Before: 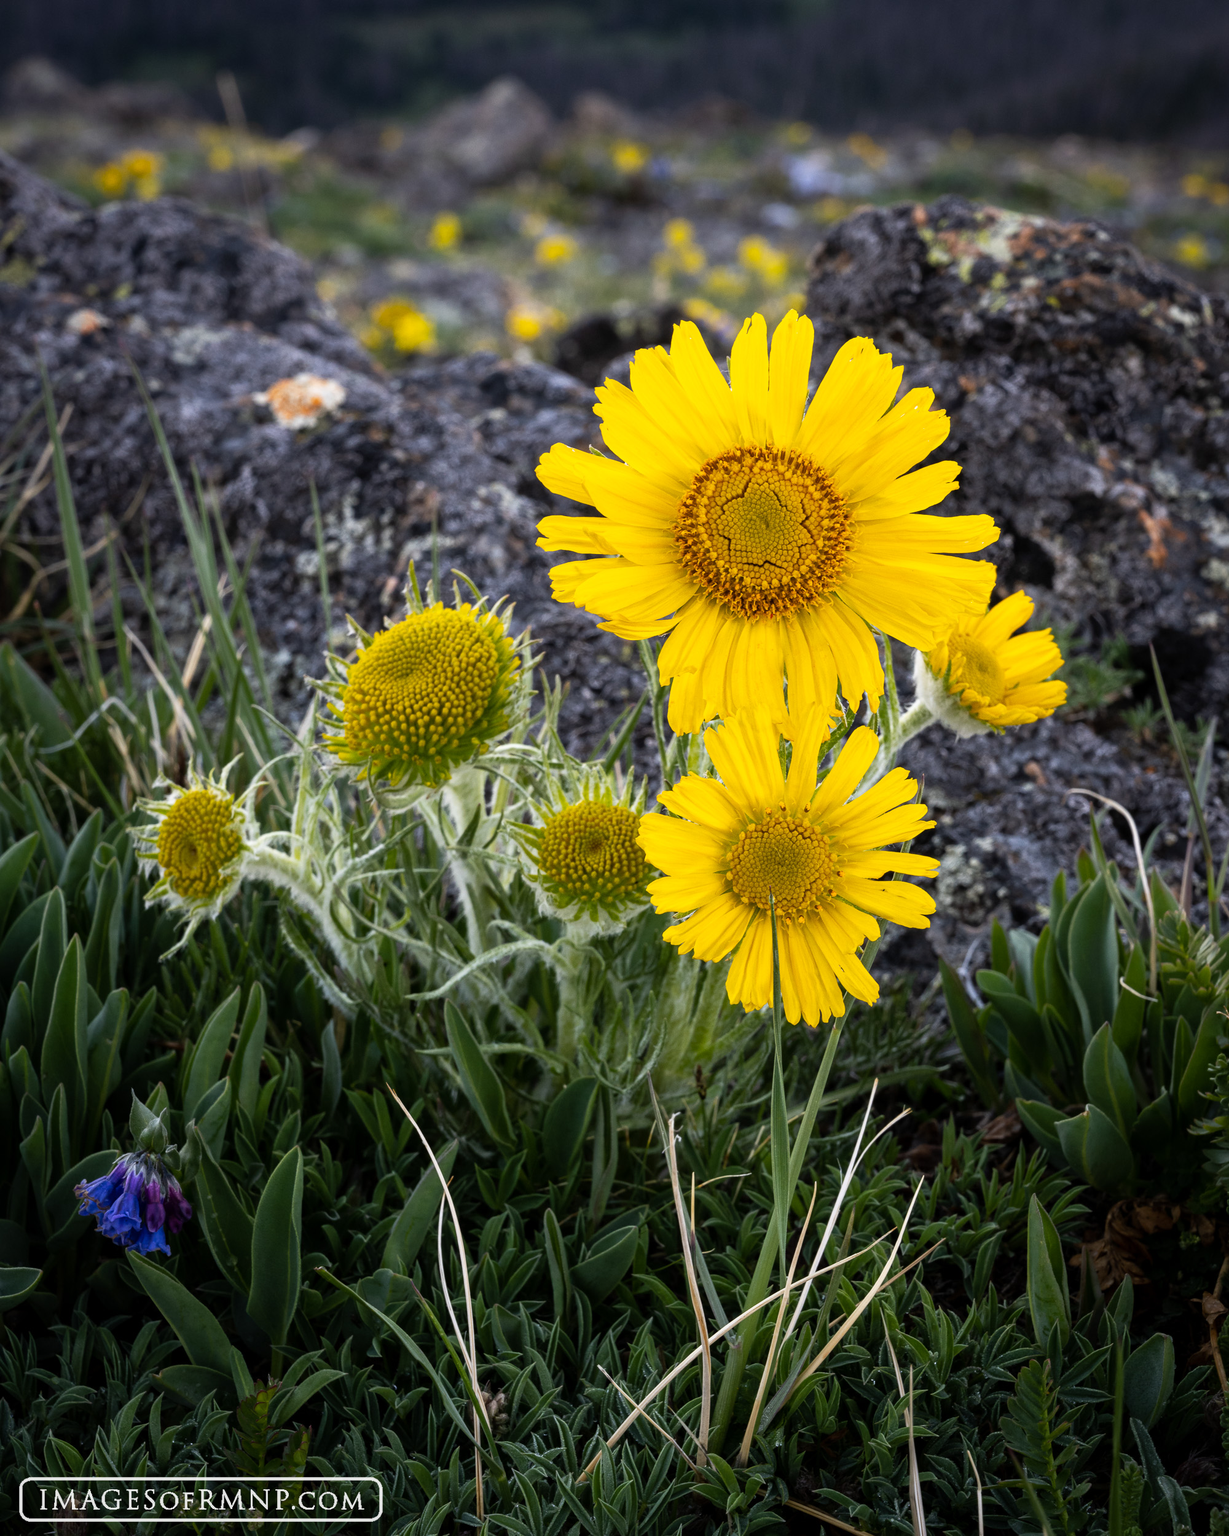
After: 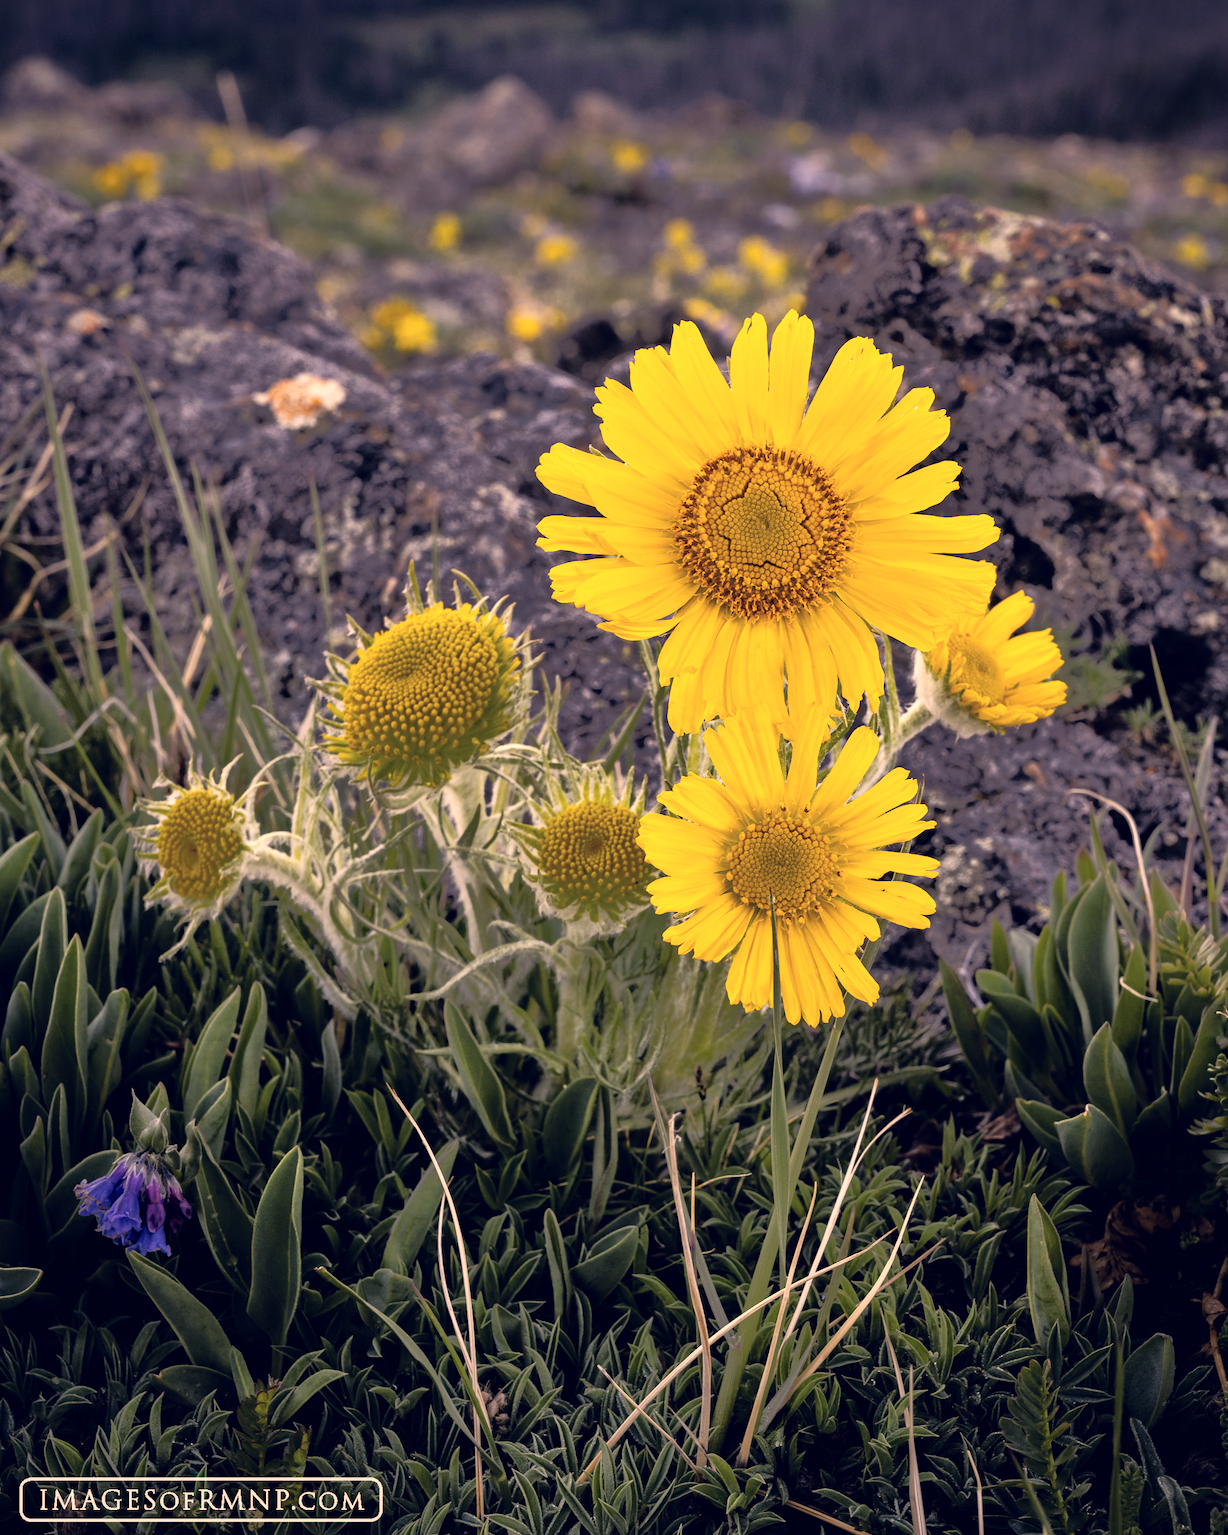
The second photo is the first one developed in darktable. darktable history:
color correction: highlights a* 19.59, highlights b* 27.49, shadows a* 3.46, shadows b* -17.28, saturation 0.73
tone equalizer: -8 EV -0.528 EV, -7 EV -0.319 EV, -6 EV -0.083 EV, -5 EV 0.413 EV, -4 EV 0.985 EV, -3 EV 0.791 EV, -2 EV -0.01 EV, -1 EV 0.14 EV, +0 EV -0.012 EV, smoothing 1
exposure: black level correction 0.001, compensate highlight preservation false
